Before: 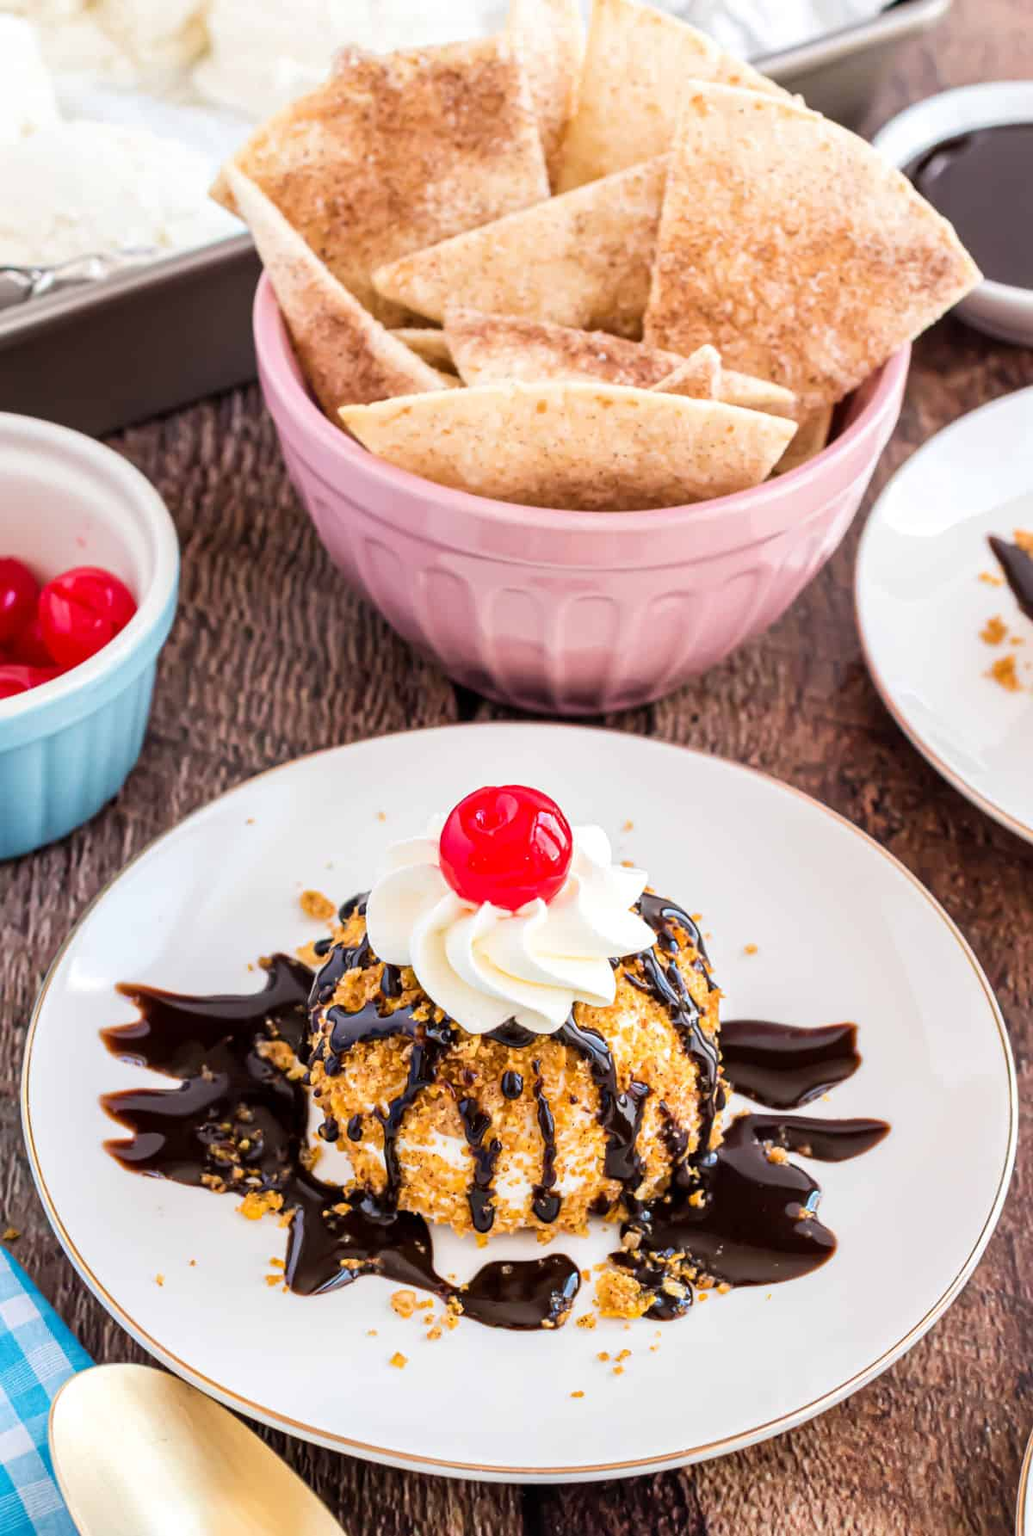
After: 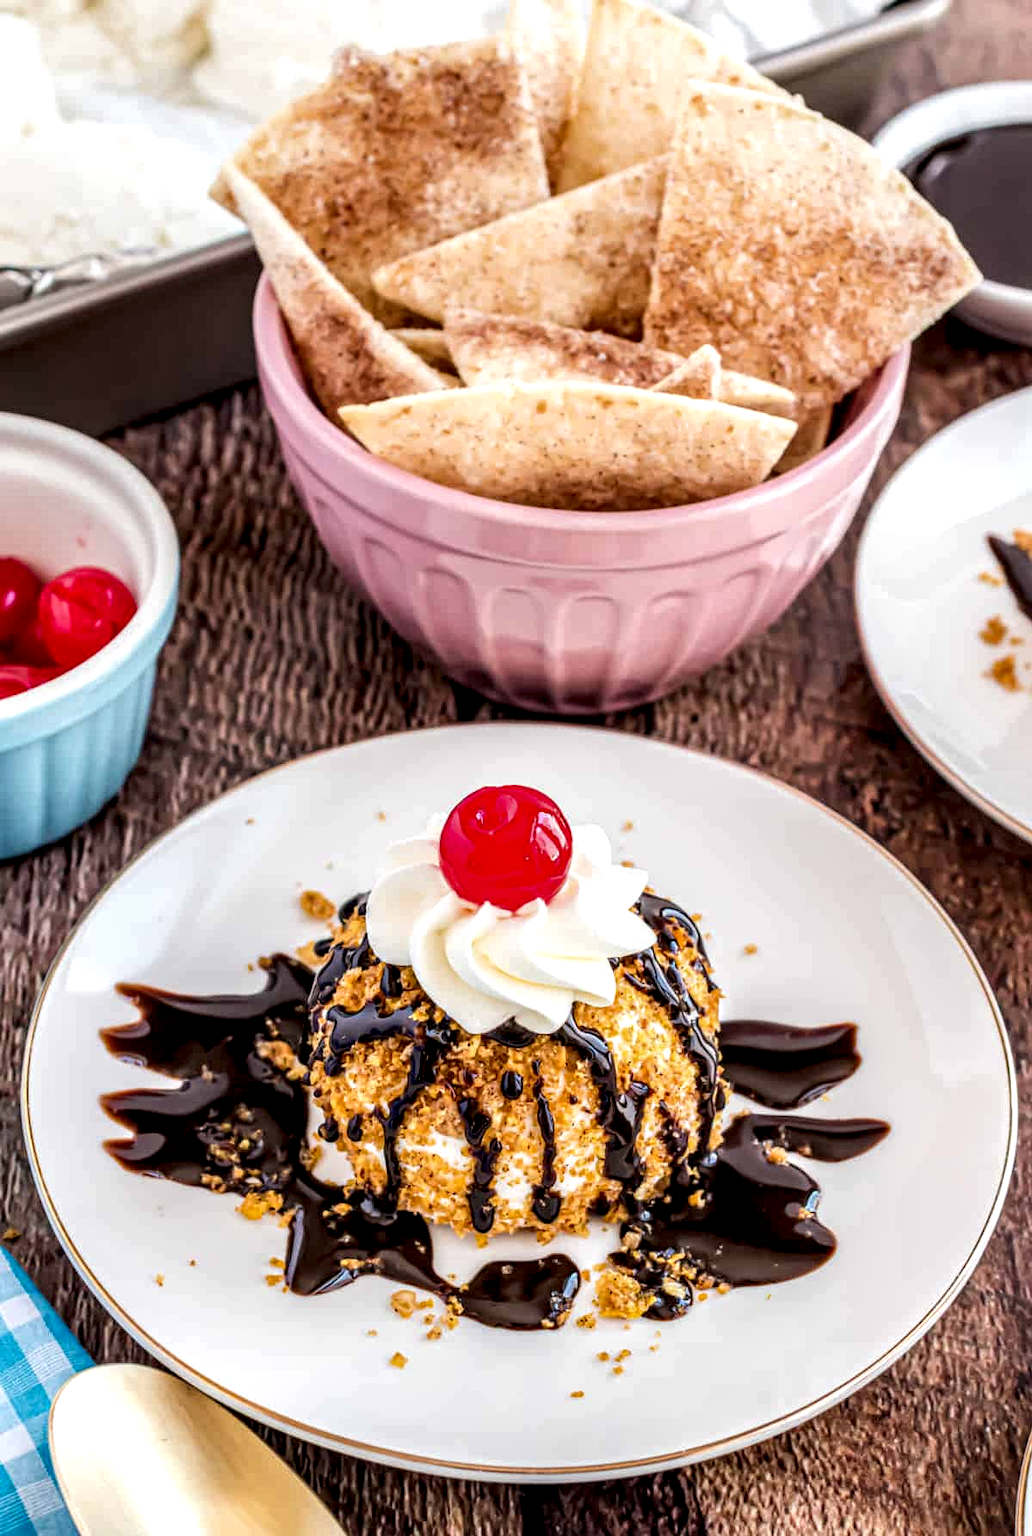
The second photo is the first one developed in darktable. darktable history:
local contrast: highlights 21%, shadows 72%, detail 170%
